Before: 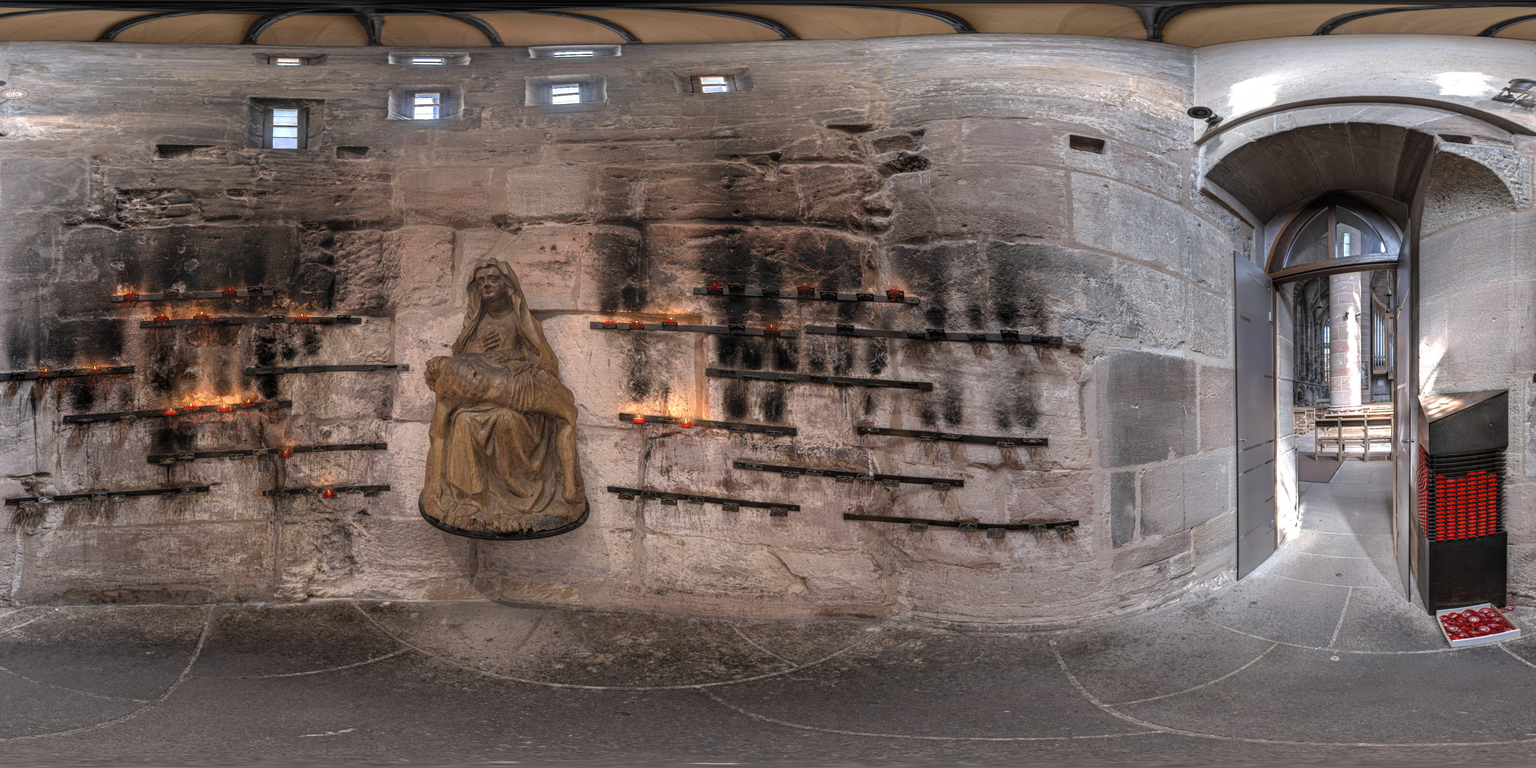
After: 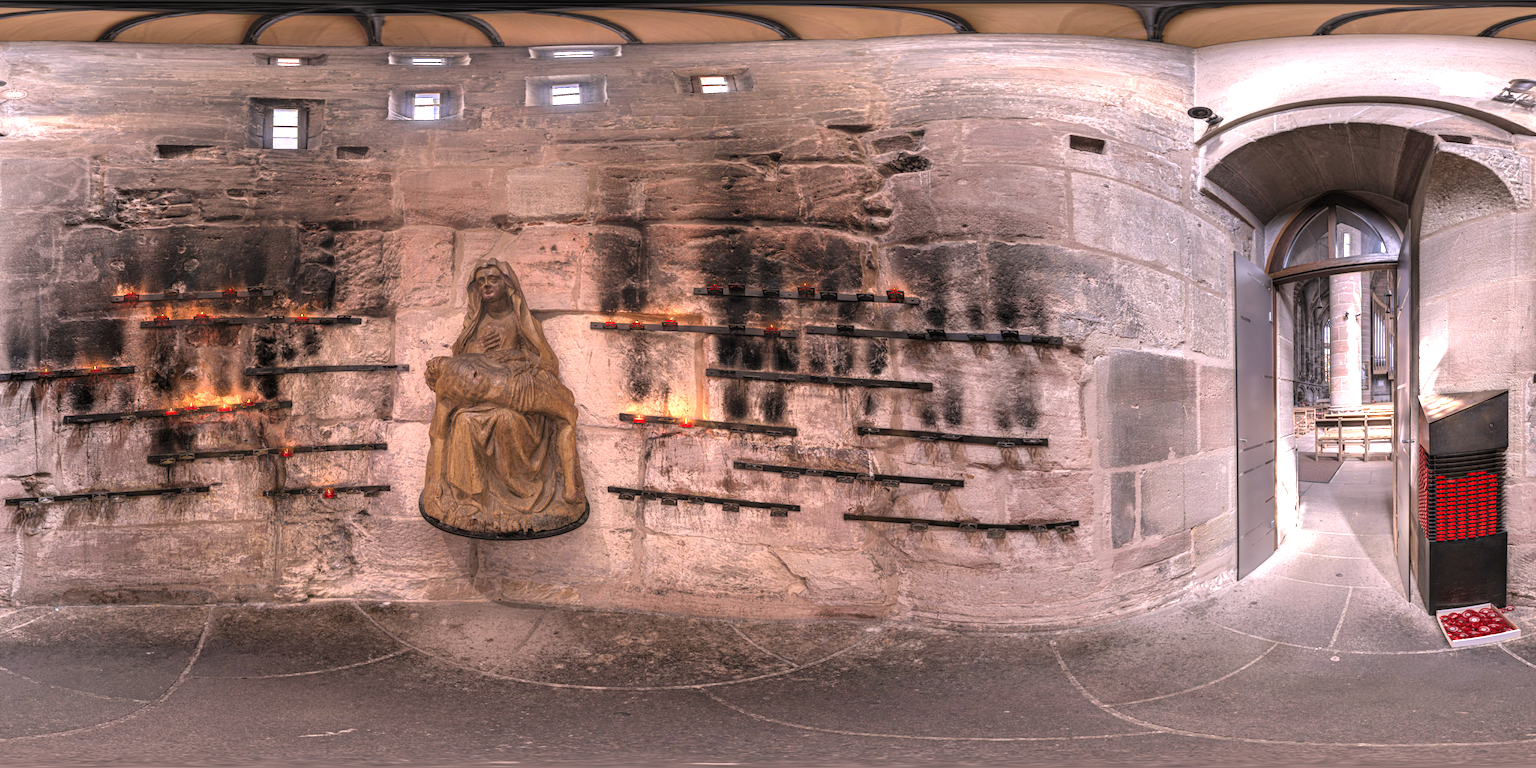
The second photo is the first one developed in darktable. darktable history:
exposure: black level correction 0, exposure 0.7 EV, compensate exposure bias true, compensate highlight preservation false
color correction: highlights a* 12.23, highlights b* 5.41
